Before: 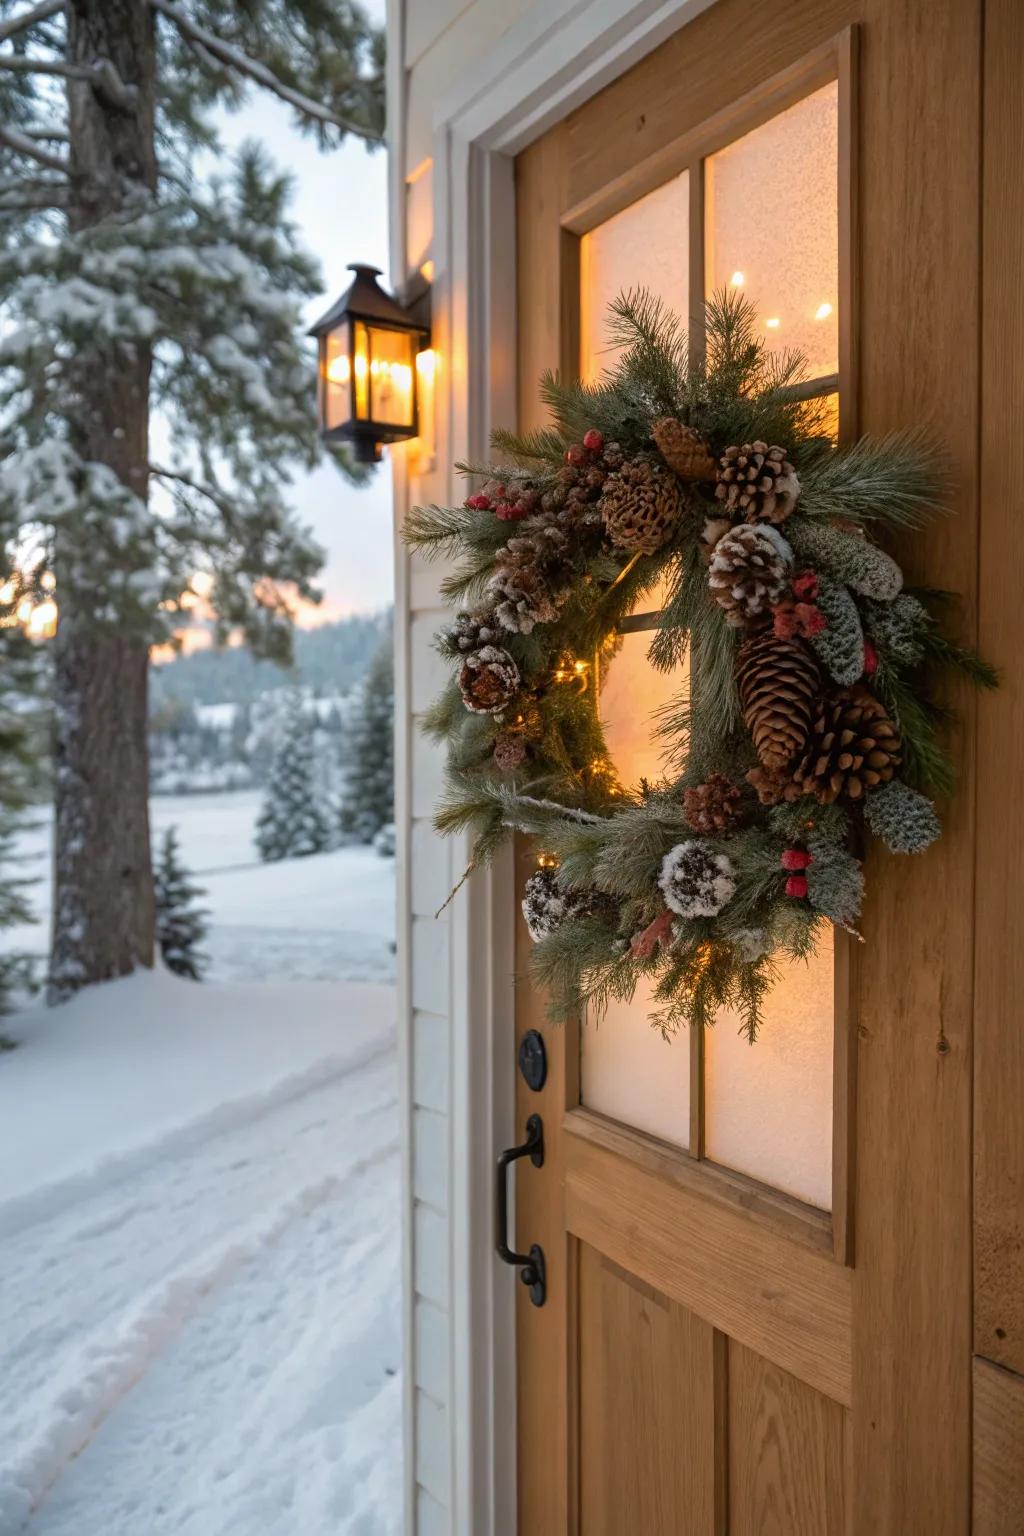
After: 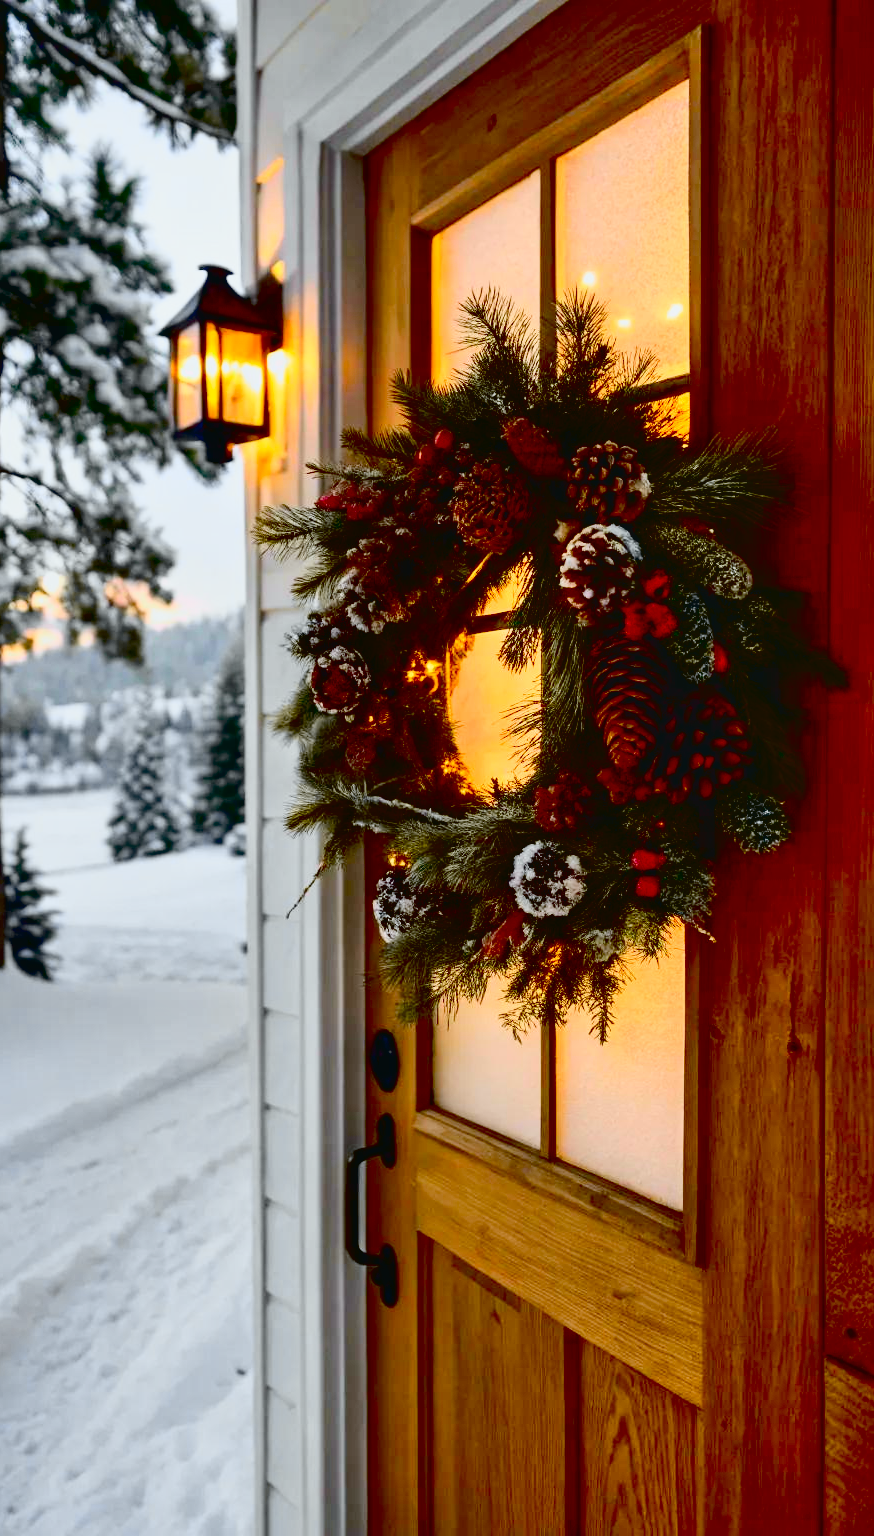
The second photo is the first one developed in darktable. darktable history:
shadows and highlights: highlights color adjustment 0%, soften with gaussian
exposure: black level correction 0.056, exposure -0.039 EV, compensate highlight preservation false
crop and rotate: left 14.584%
tone curve: curves: ch0 [(0, 0.026) (0.058, 0.049) (0.246, 0.214) (0.437, 0.498) (0.55, 0.644) (0.657, 0.767) (0.822, 0.9) (1, 0.961)]; ch1 [(0, 0) (0.346, 0.307) (0.408, 0.369) (0.453, 0.457) (0.476, 0.489) (0.502, 0.493) (0.521, 0.515) (0.537, 0.531) (0.612, 0.641) (0.676, 0.728) (1, 1)]; ch2 [(0, 0) (0.346, 0.34) (0.434, 0.46) (0.485, 0.494) (0.5, 0.494) (0.511, 0.504) (0.537, 0.551) (0.579, 0.599) (0.625, 0.686) (1, 1)], color space Lab, independent channels, preserve colors none
white balance: red 0.98, blue 1.034
